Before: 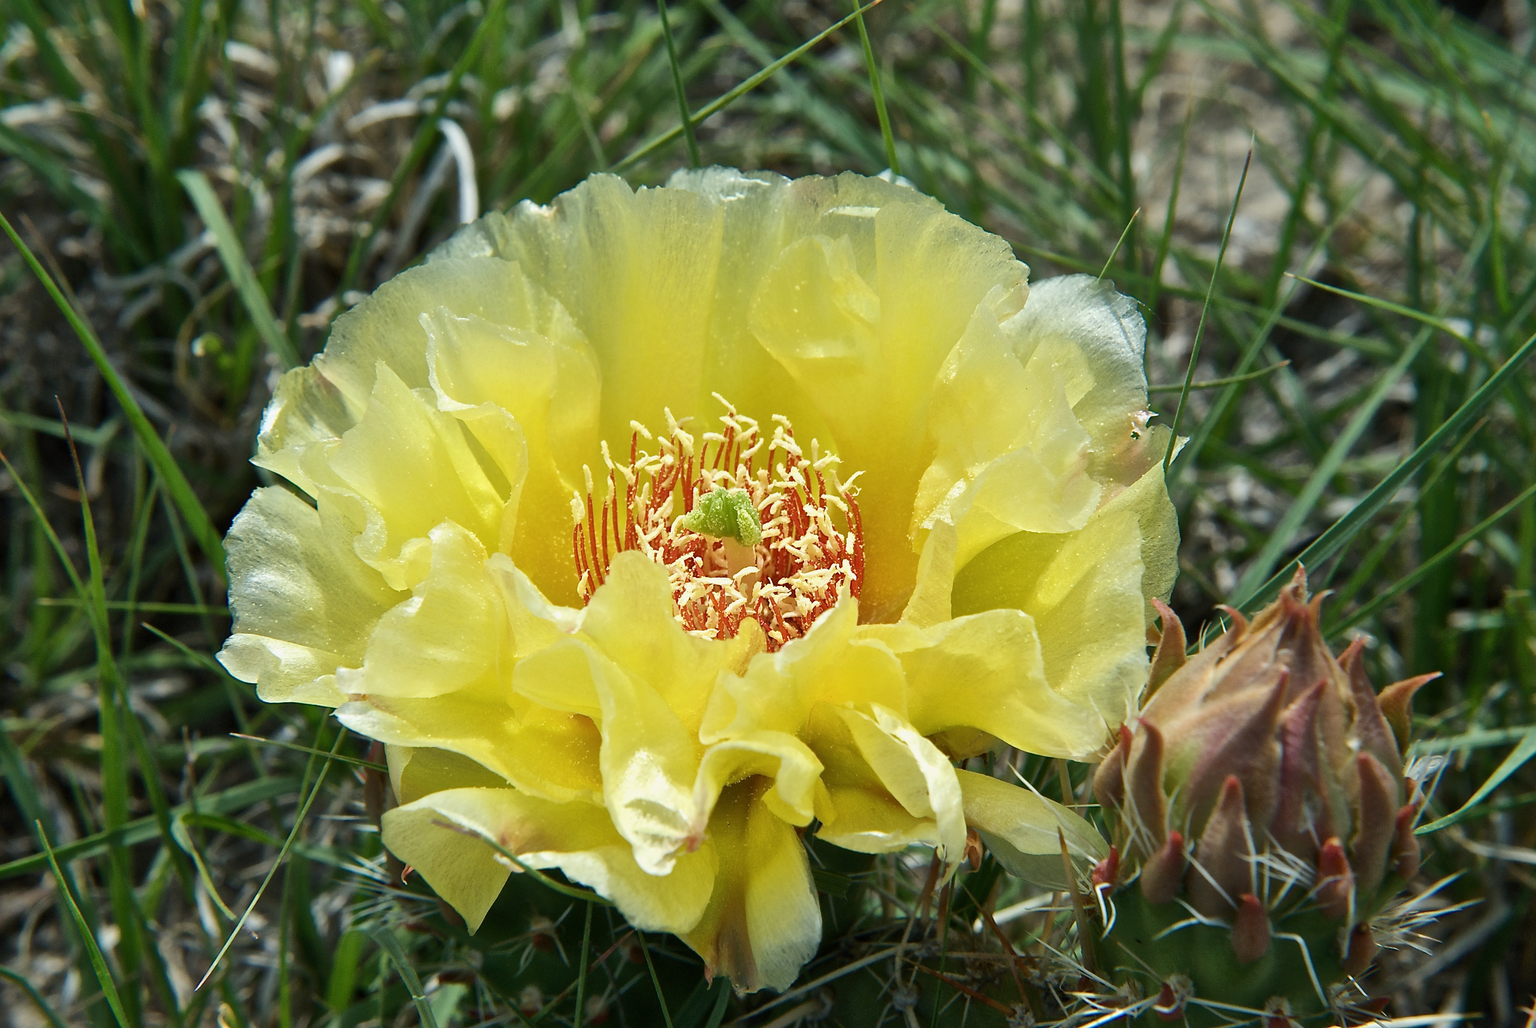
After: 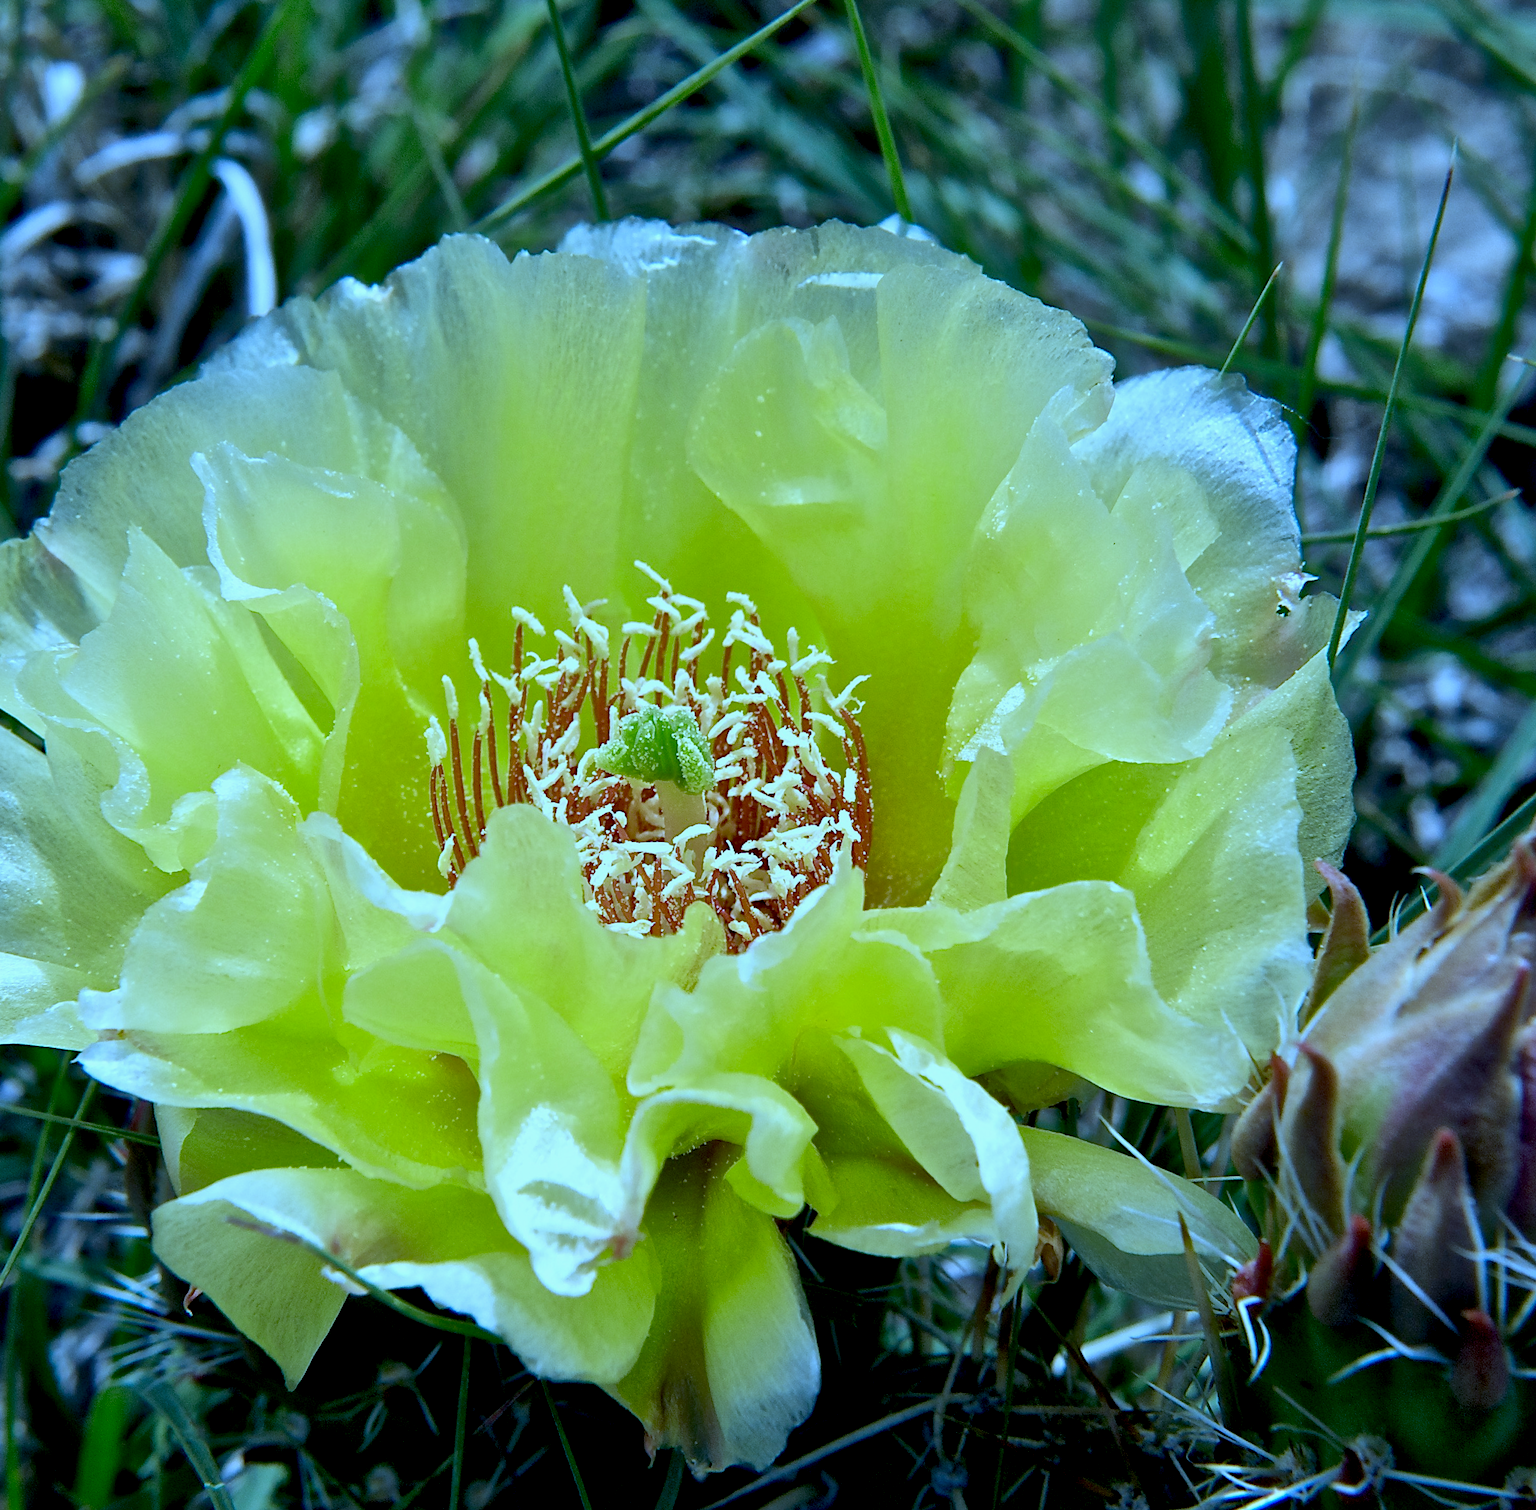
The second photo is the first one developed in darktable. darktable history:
color correction: highlights a* -8, highlights b* 3.1
rotate and perspective: rotation -1.32°, lens shift (horizontal) -0.031, crop left 0.015, crop right 0.985, crop top 0.047, crop bottom 0.982
crop and rotate: left 17.732%, right 15.423%
white balance: red 0.766, blue 1.537
exposure: black level correction 0.016, exposure -0.009 EV, compensate highlight preservation false
color zones: curves: ch1 [(0.113, 0.438) (0.75, 0.5)]; ch2 [(0.12, 0.526) (0.75, 0.5)]
